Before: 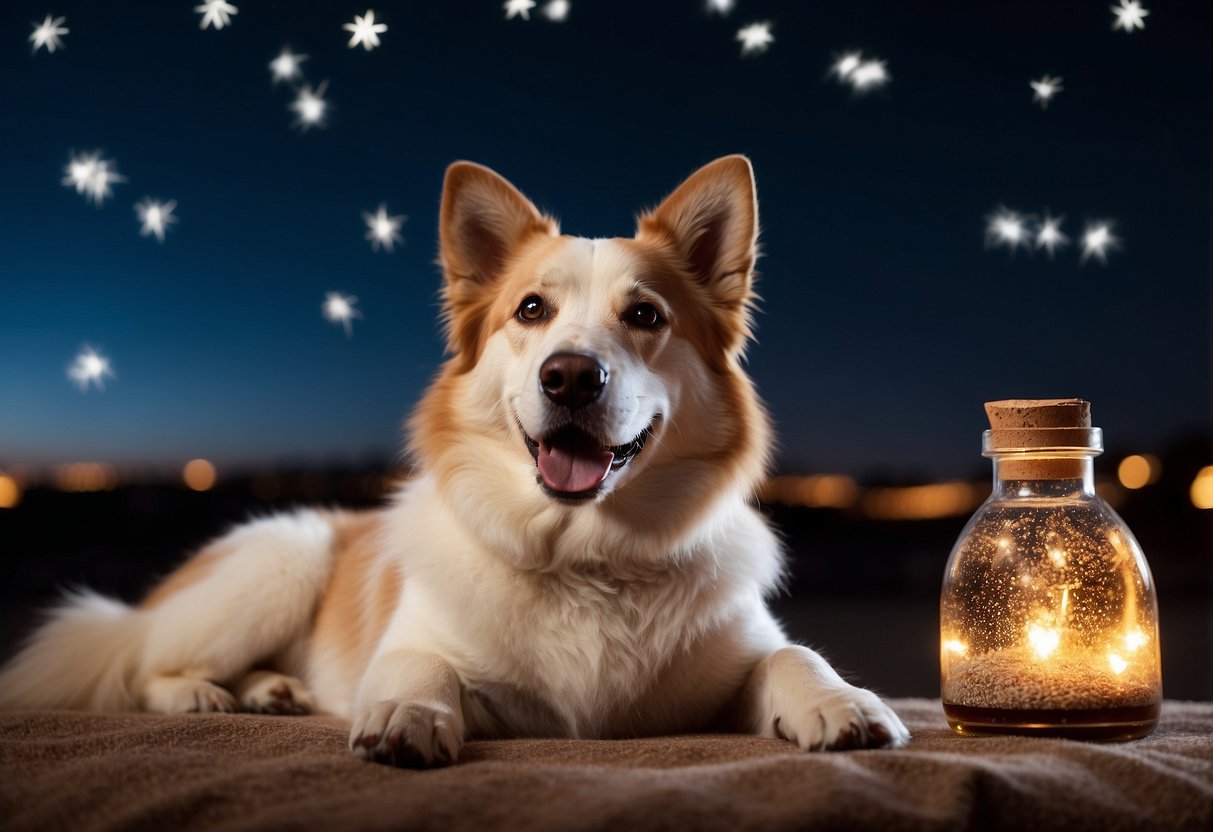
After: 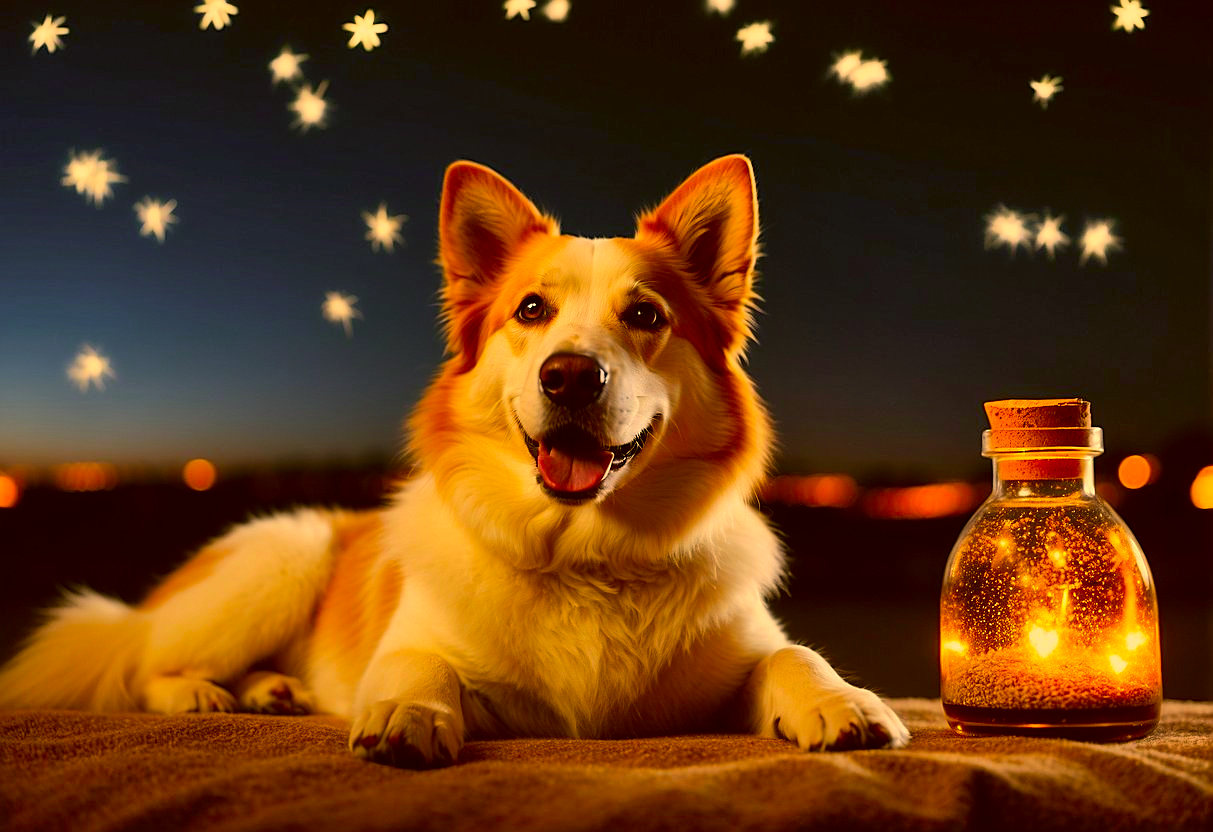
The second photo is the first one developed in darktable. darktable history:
shadows and highlights: white point adjustment -3.64, highlights -63.34, highlights color adjustment 42%, soften with gaussian
color correction: highlights a* 10.44, highlights b* 30.04, shadows a* 2.73, shadows b* 17.51, saturation 1.72
sharpen: on, module defaults
